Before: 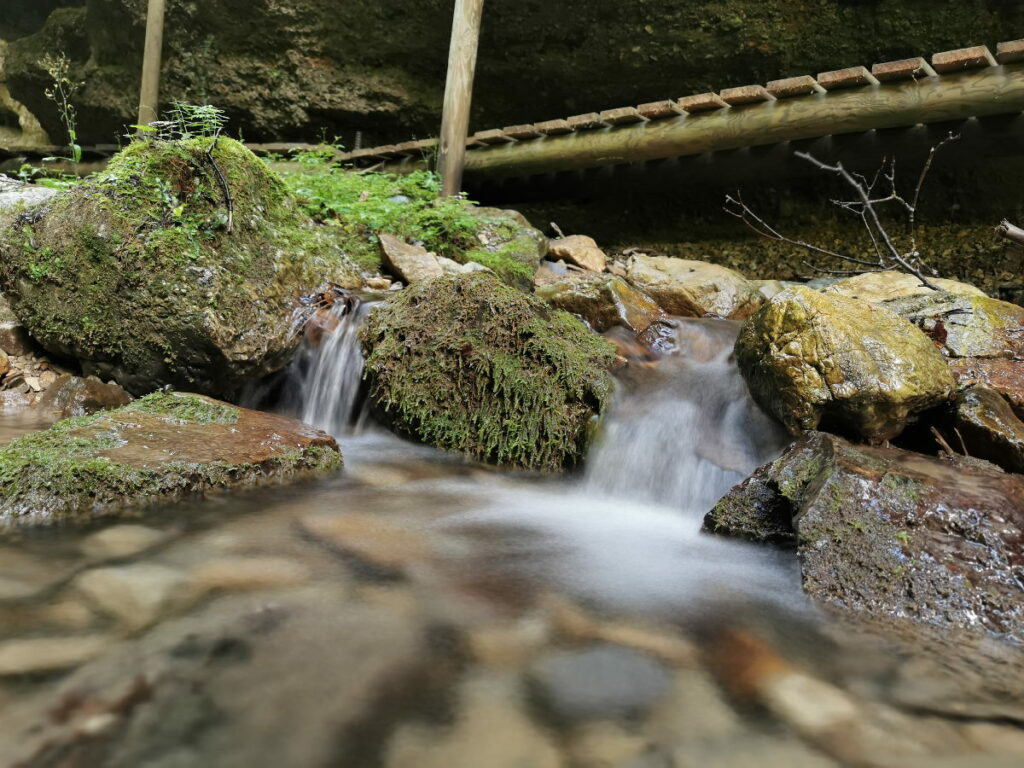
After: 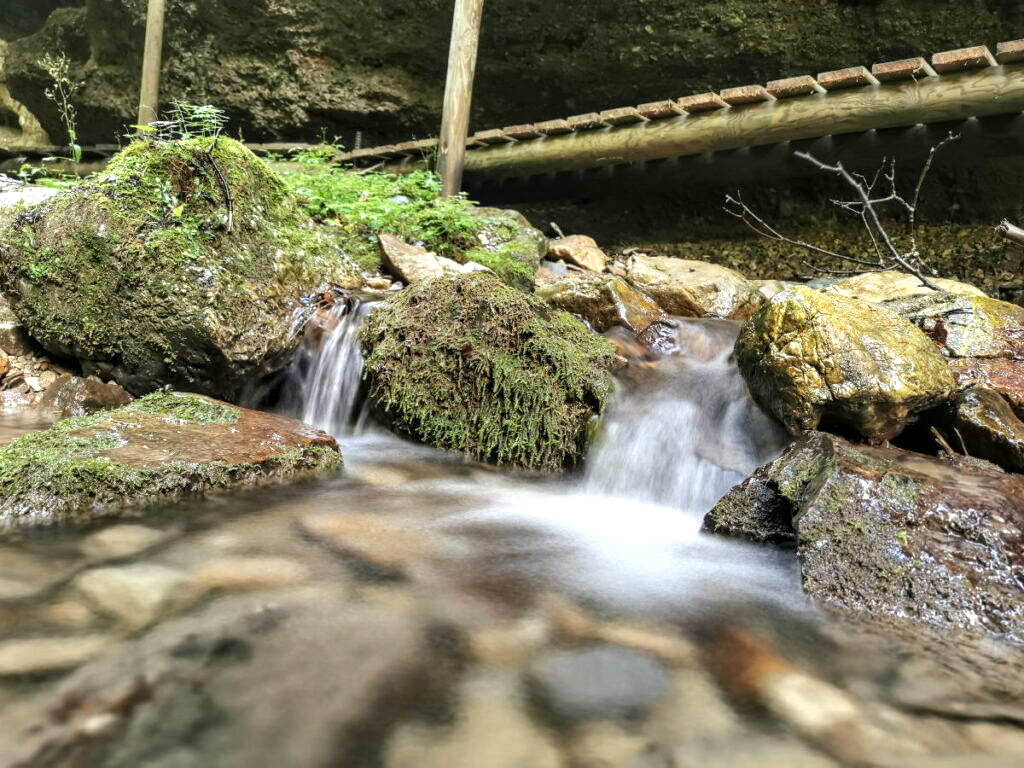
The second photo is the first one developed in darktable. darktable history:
contrast brightness saturation: saturation -0.04
exposure: exposure 0.669 EV, compensate highlight preservation false
local contrast: on, module defaults
